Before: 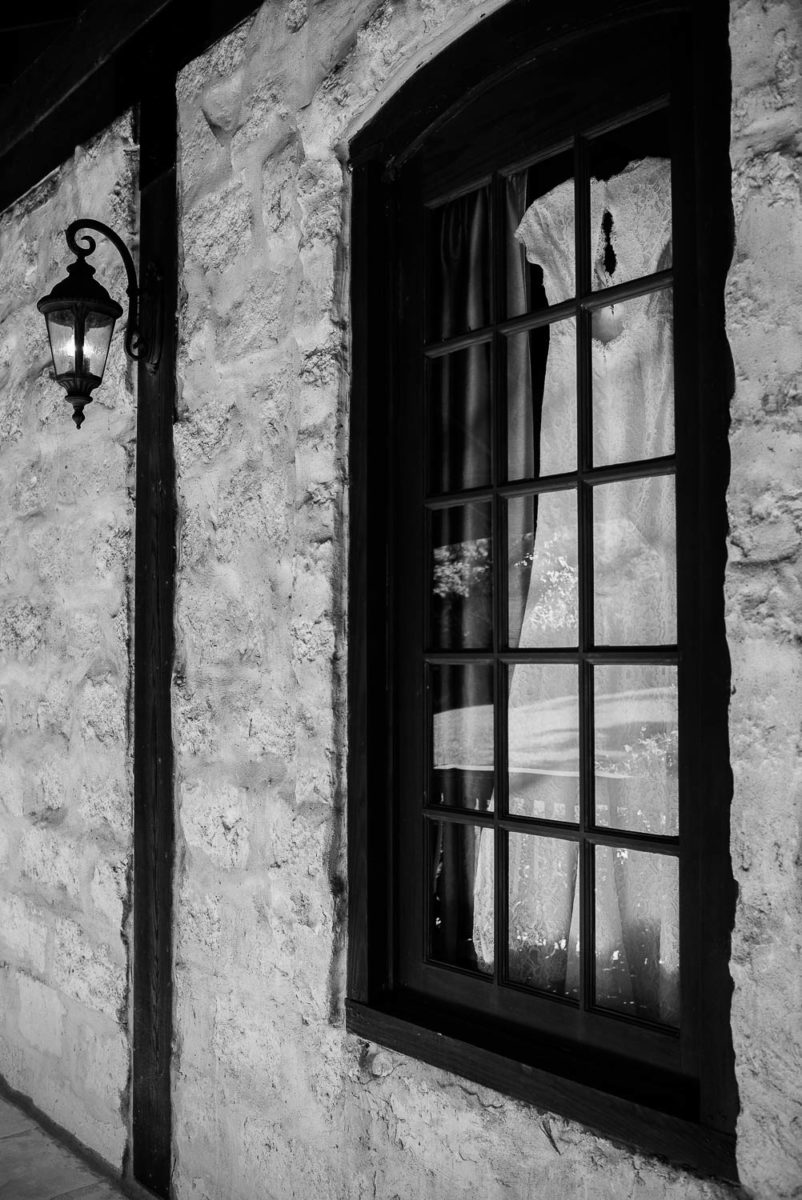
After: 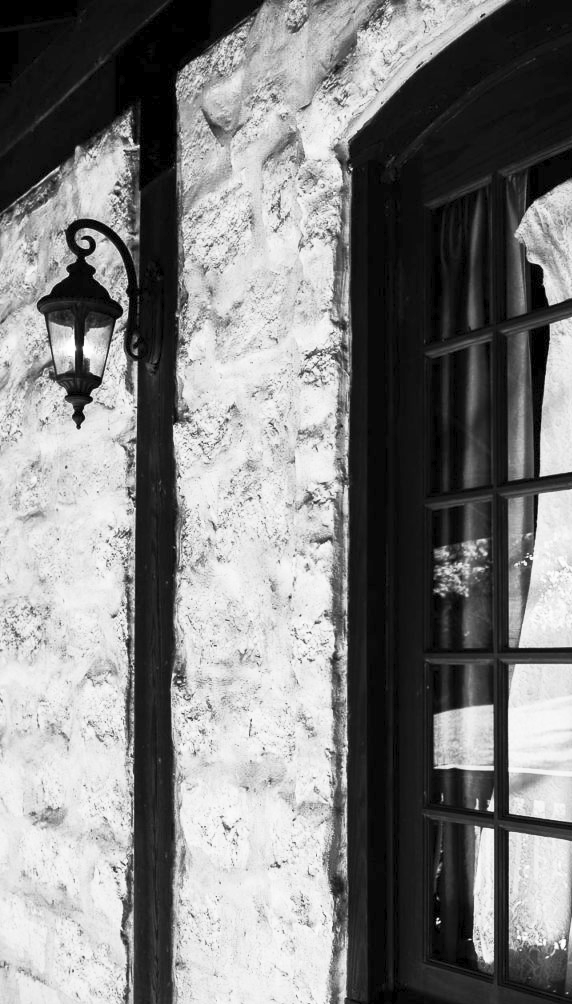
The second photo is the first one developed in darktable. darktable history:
crop: right 28.645%, bottom 16.329%
shadows and highlights: on, module defaults
contrast brightness saturation: contrast 0.609, brightness 0.353, saturation 0.146
